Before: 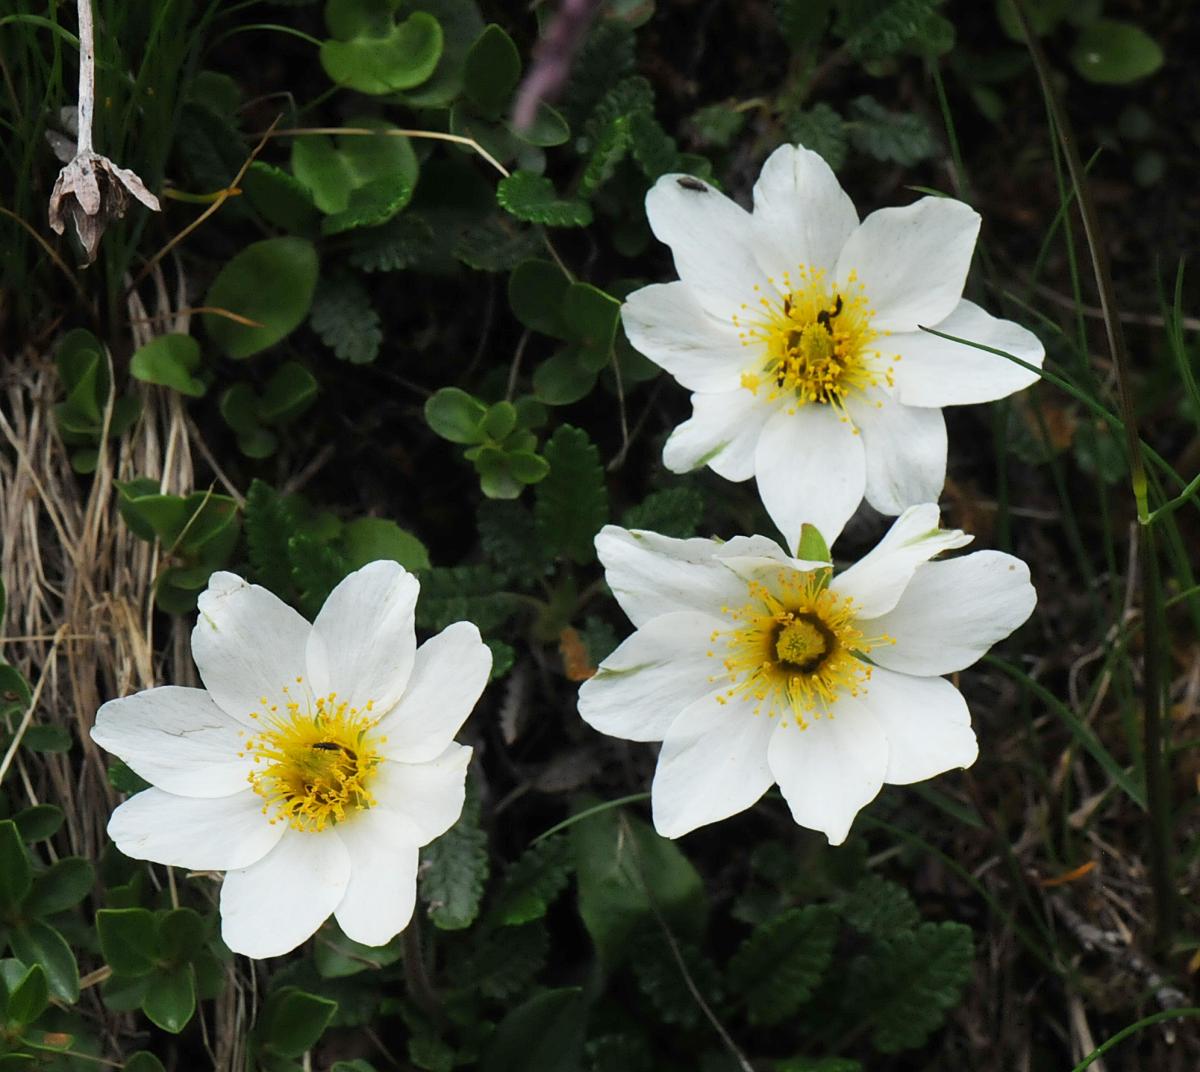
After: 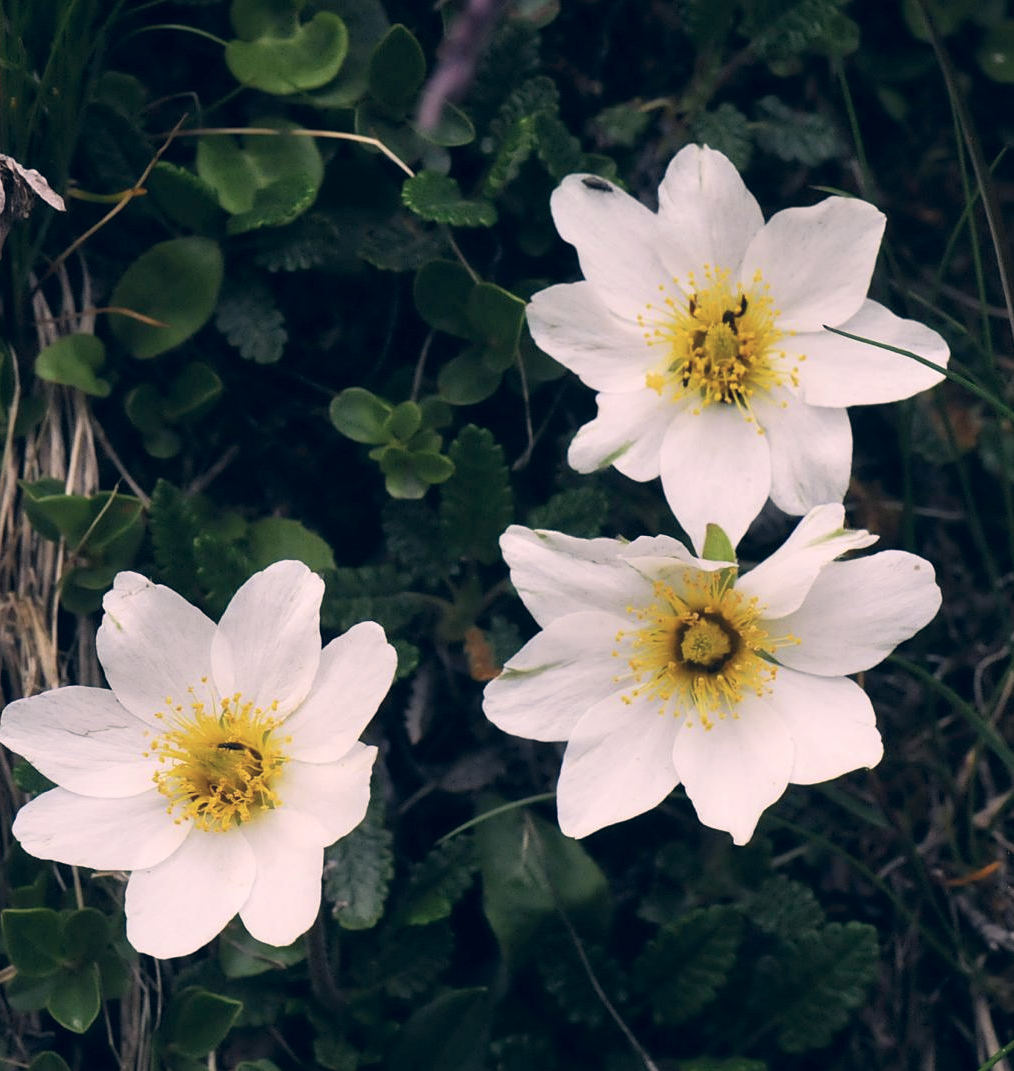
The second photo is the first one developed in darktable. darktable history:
color correction: highlights a* 14.08, highlights b* 5.9, shadows a* -5.19, shadows b* -15.31, saturation 0.825
crop: left 7.981%, right 7.44%
